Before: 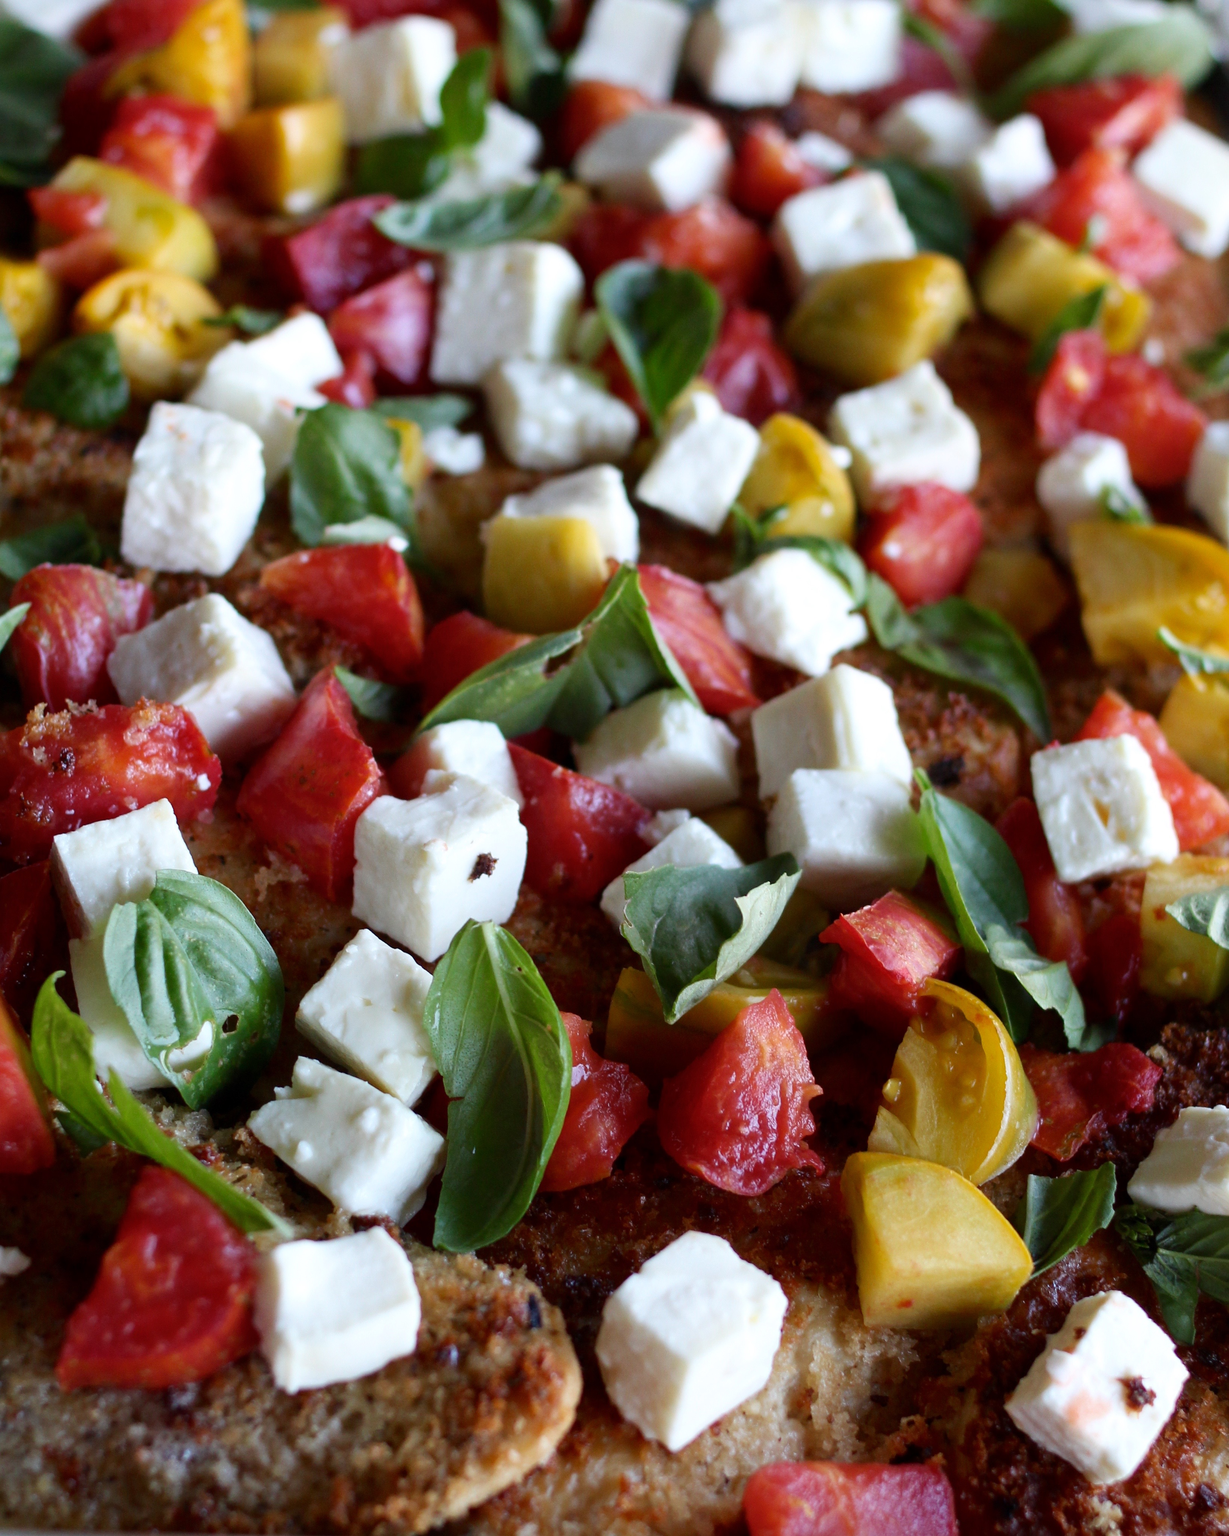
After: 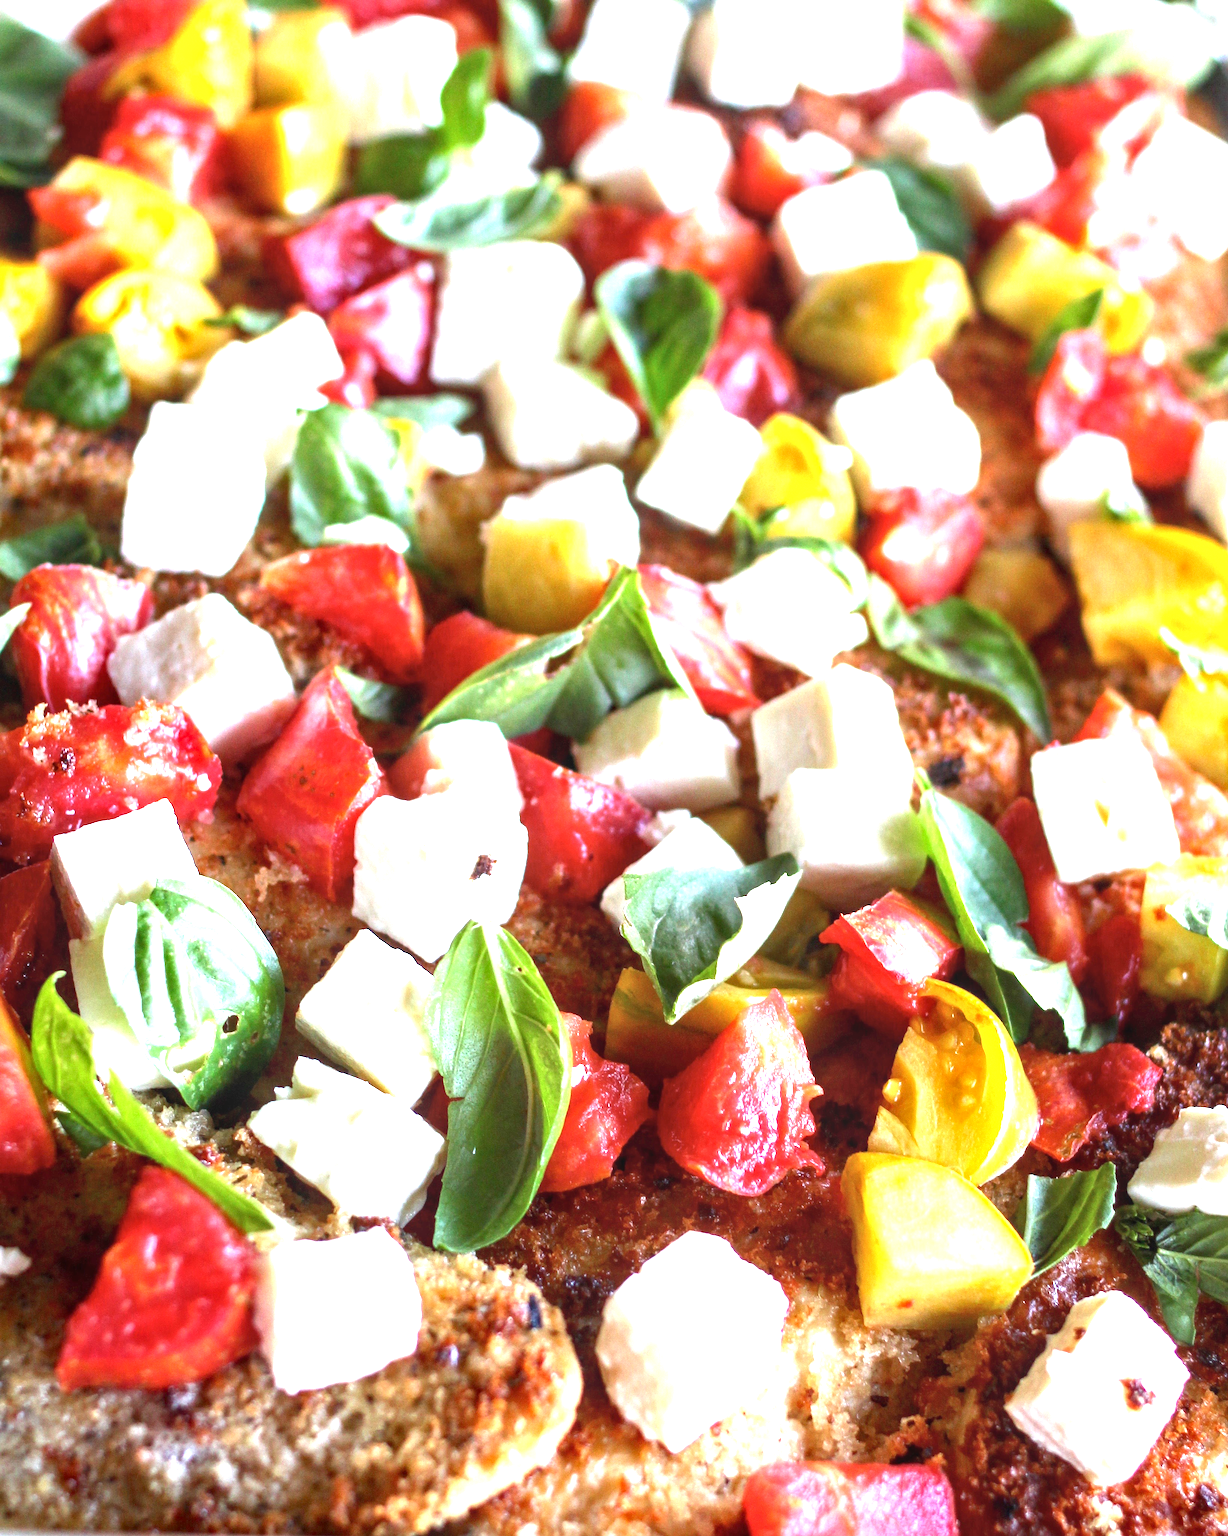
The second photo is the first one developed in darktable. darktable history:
exposure: black level correction 0, exposure 2.117 EV, compensate highlight preservation false
local contrast: on, module defaults
